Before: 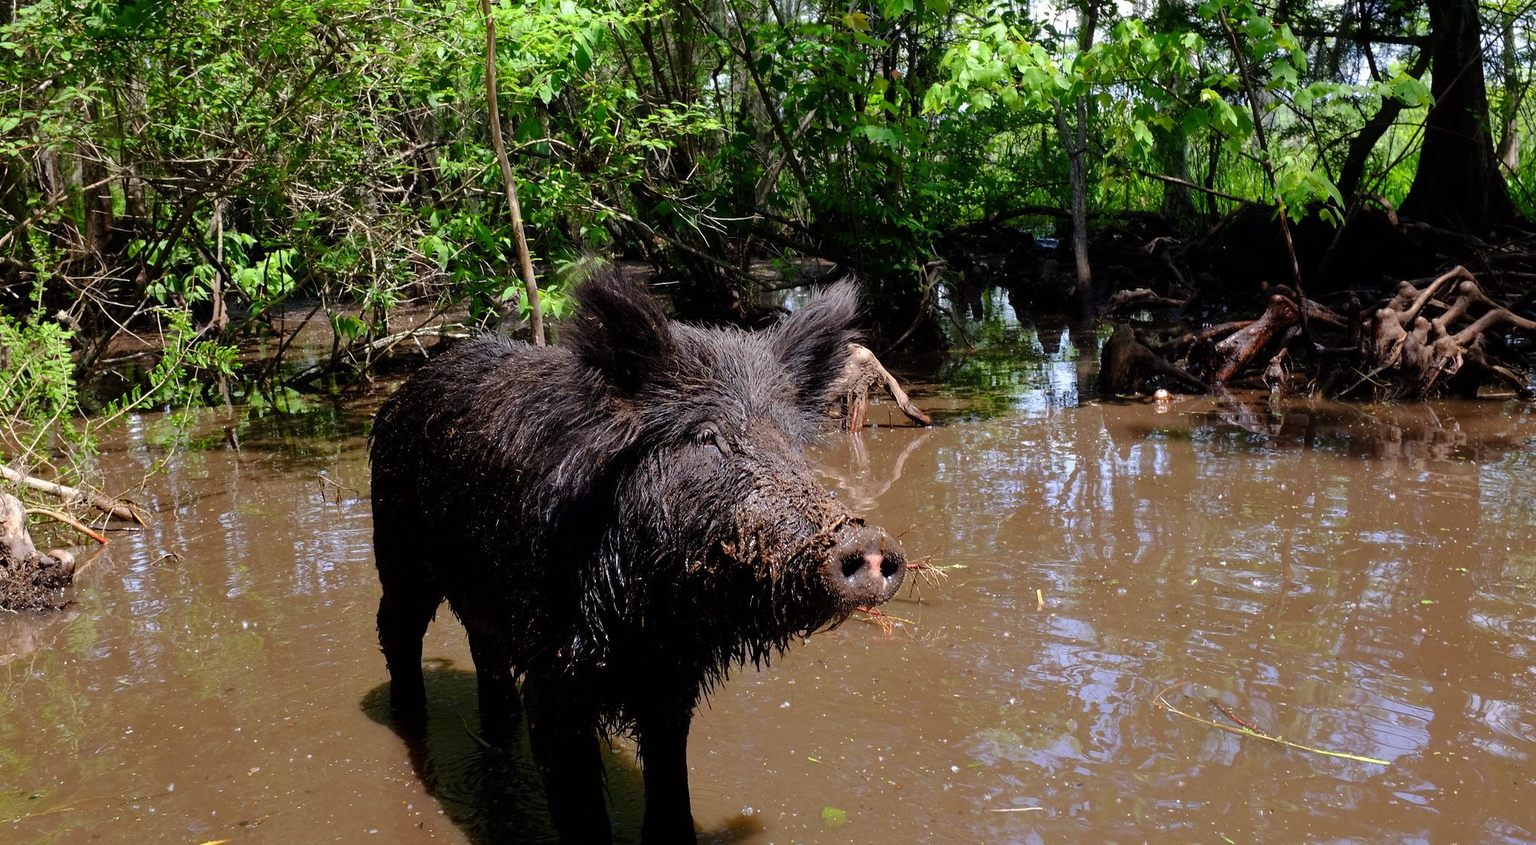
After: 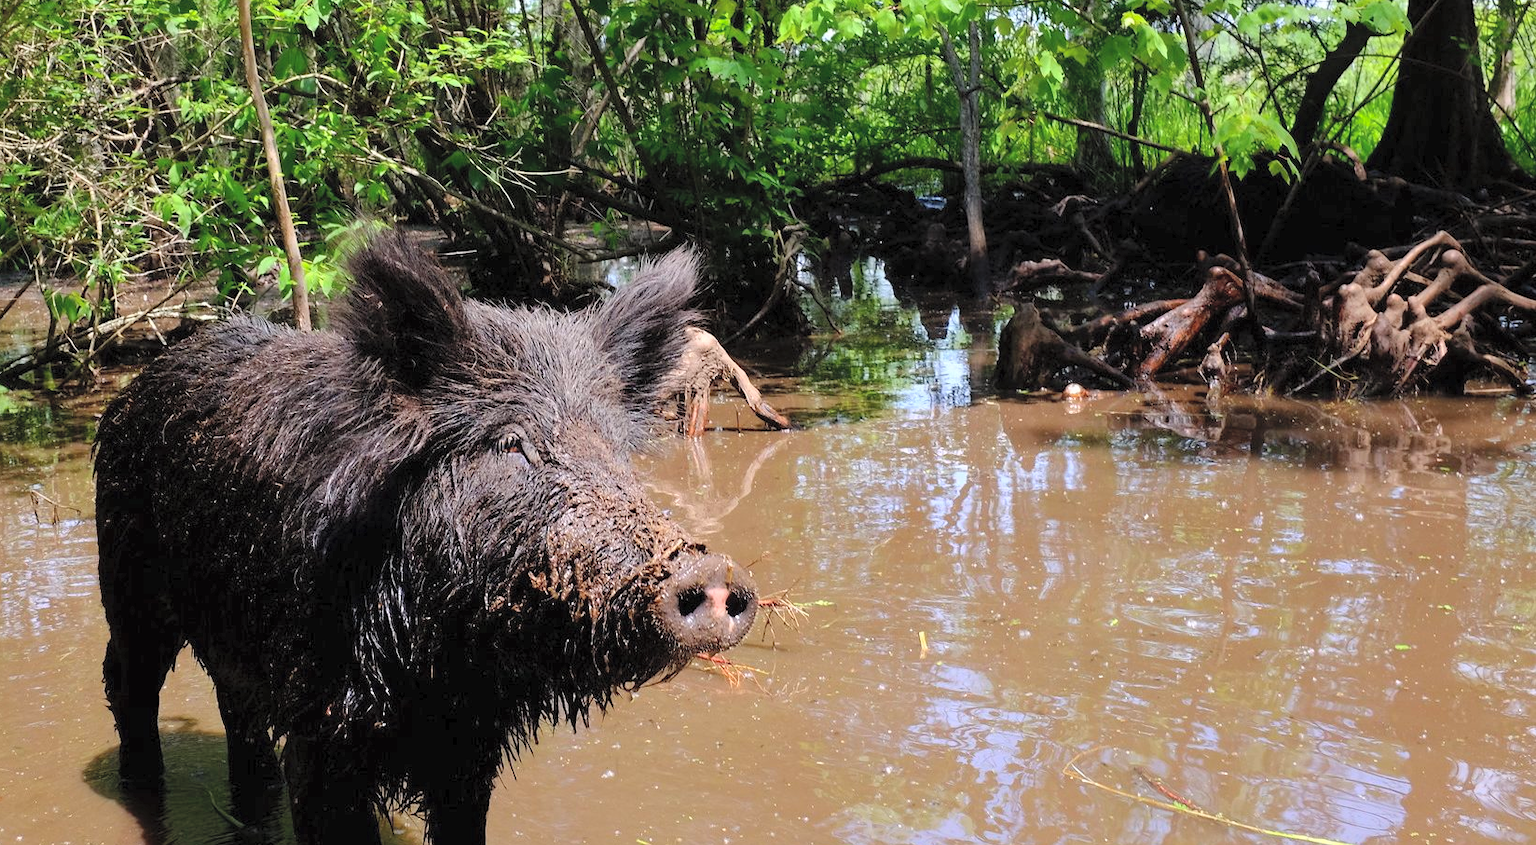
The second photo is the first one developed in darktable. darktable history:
contrast brightness saturation: contrast 0.098, brightness 0.314, saturation 0.14
crop: left 19.132%, top 9.362%, right 0%, bottom 9.716%
